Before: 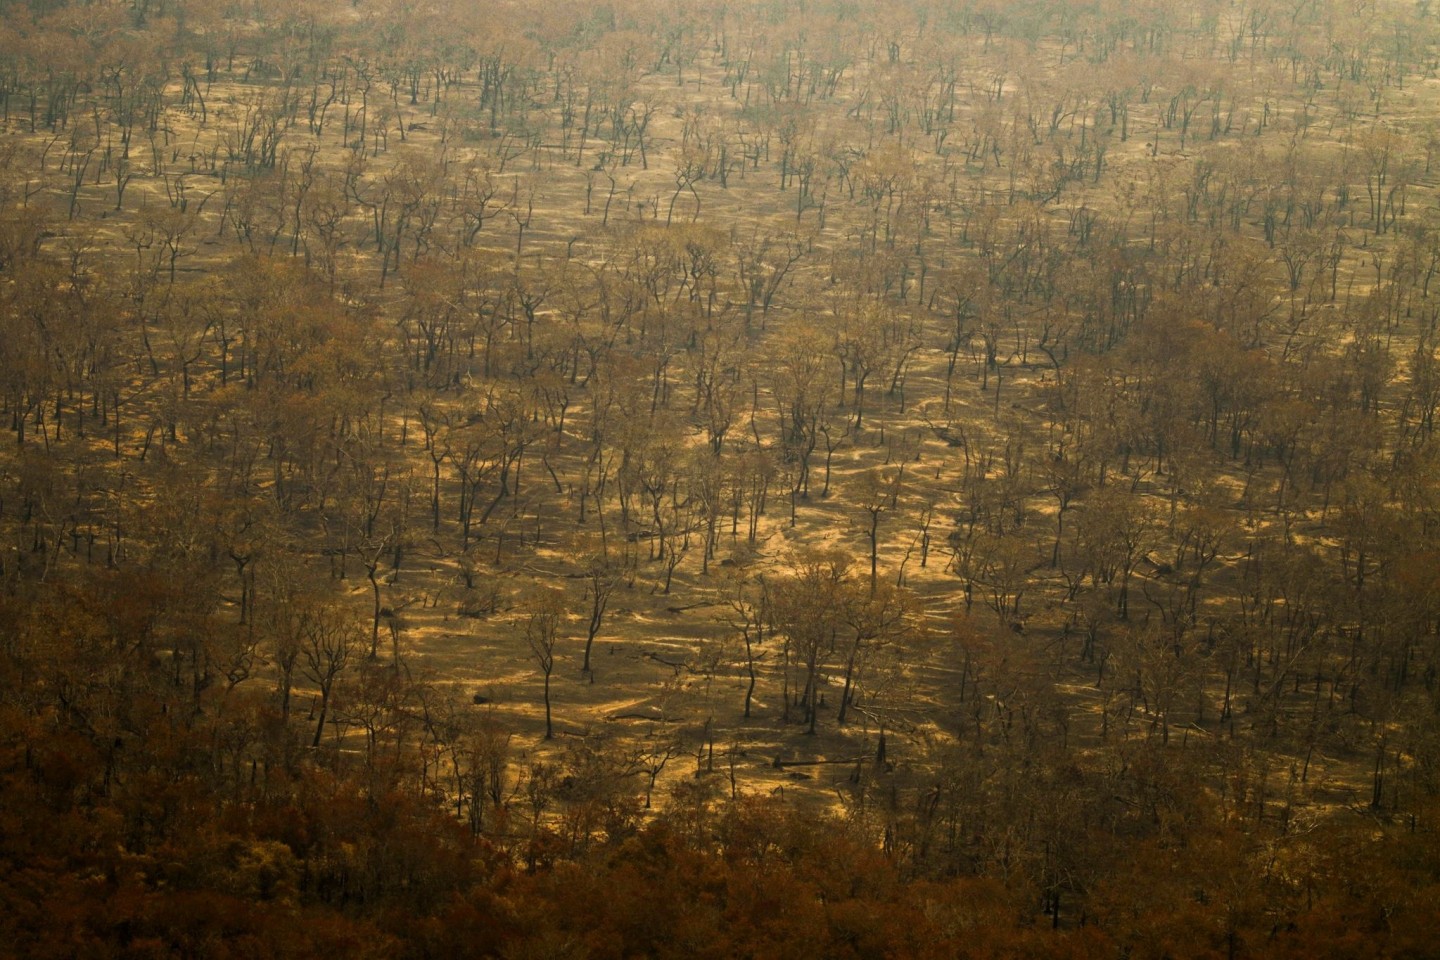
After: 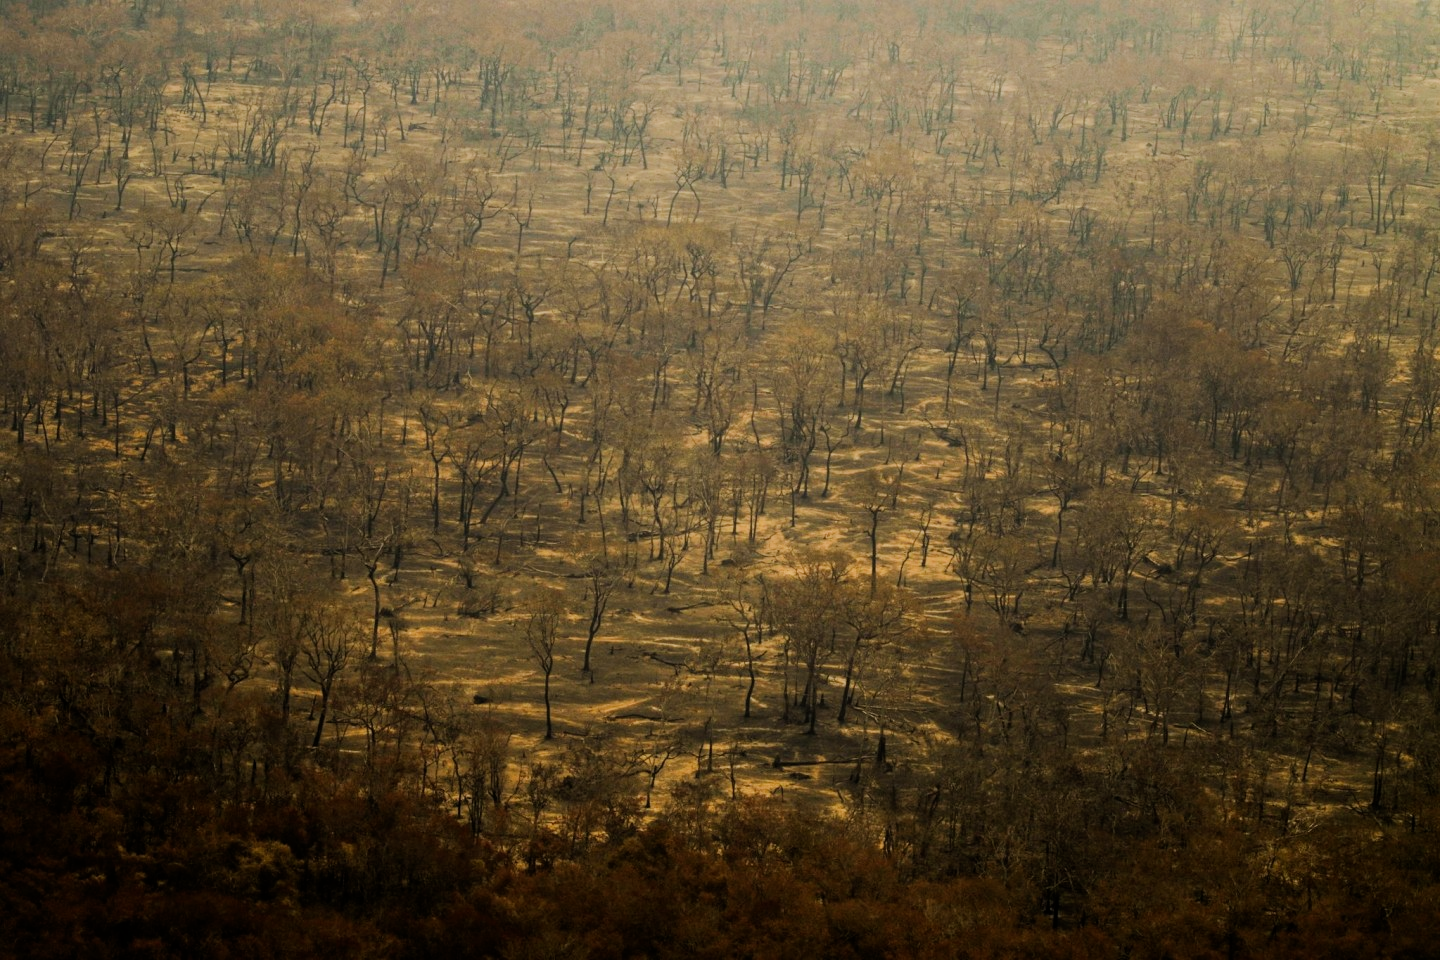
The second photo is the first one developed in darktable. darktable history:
filmic rgb: black relative exposure -7.65 EV, white relative exposure 4.56 EV, hardness 3.61, contrast 1.05
